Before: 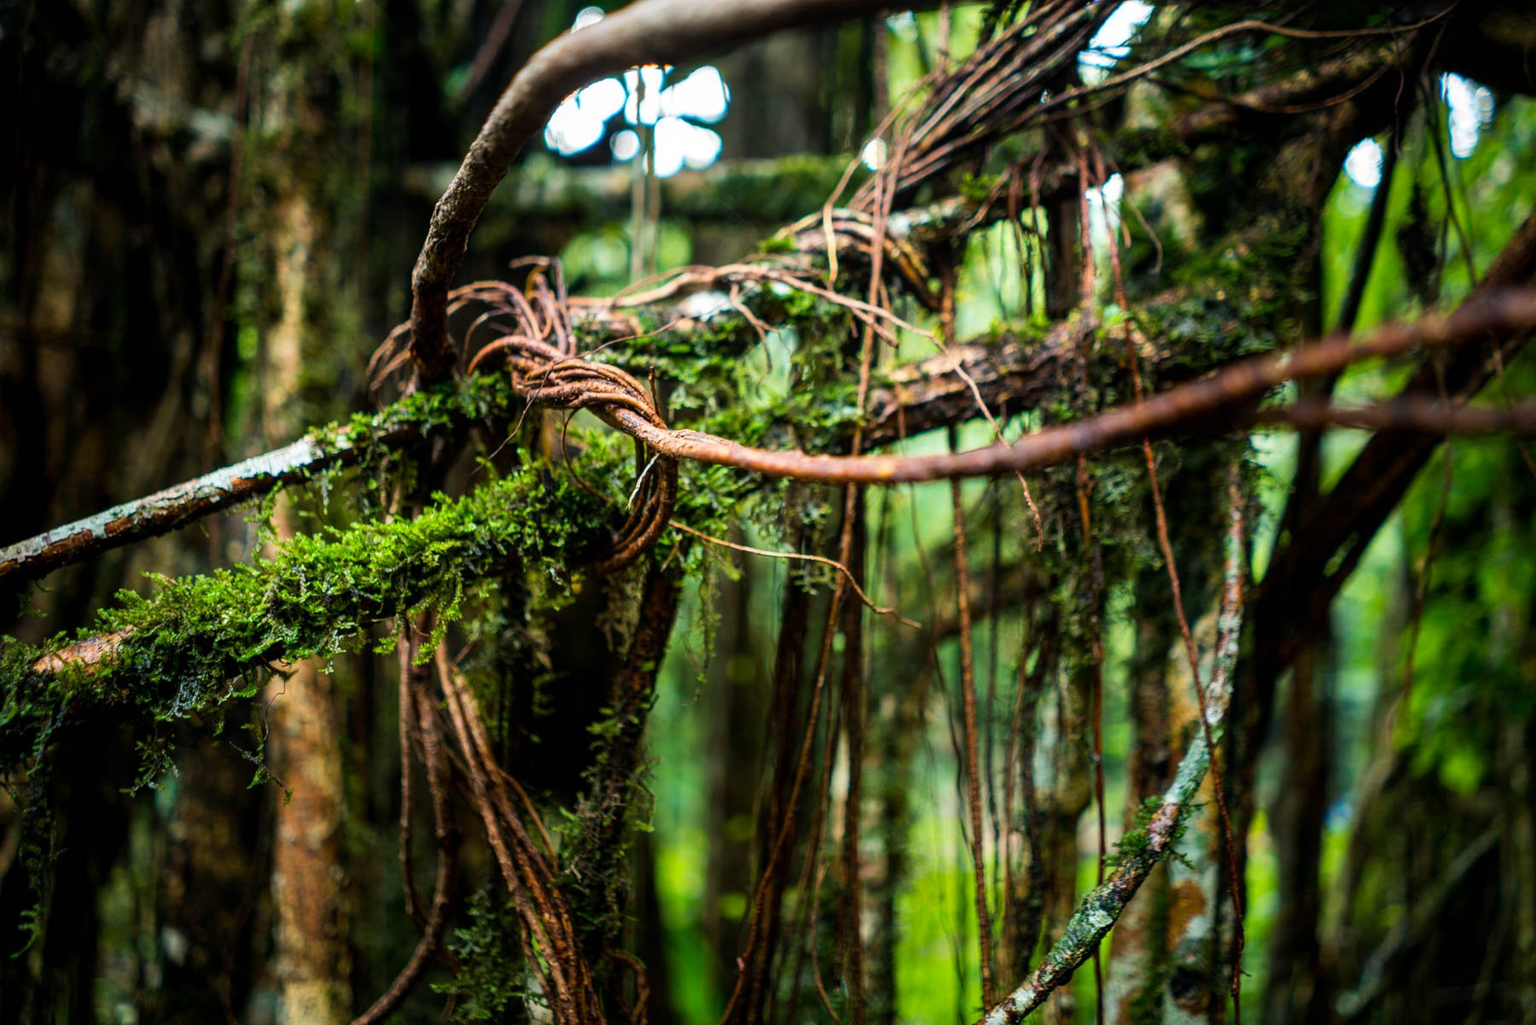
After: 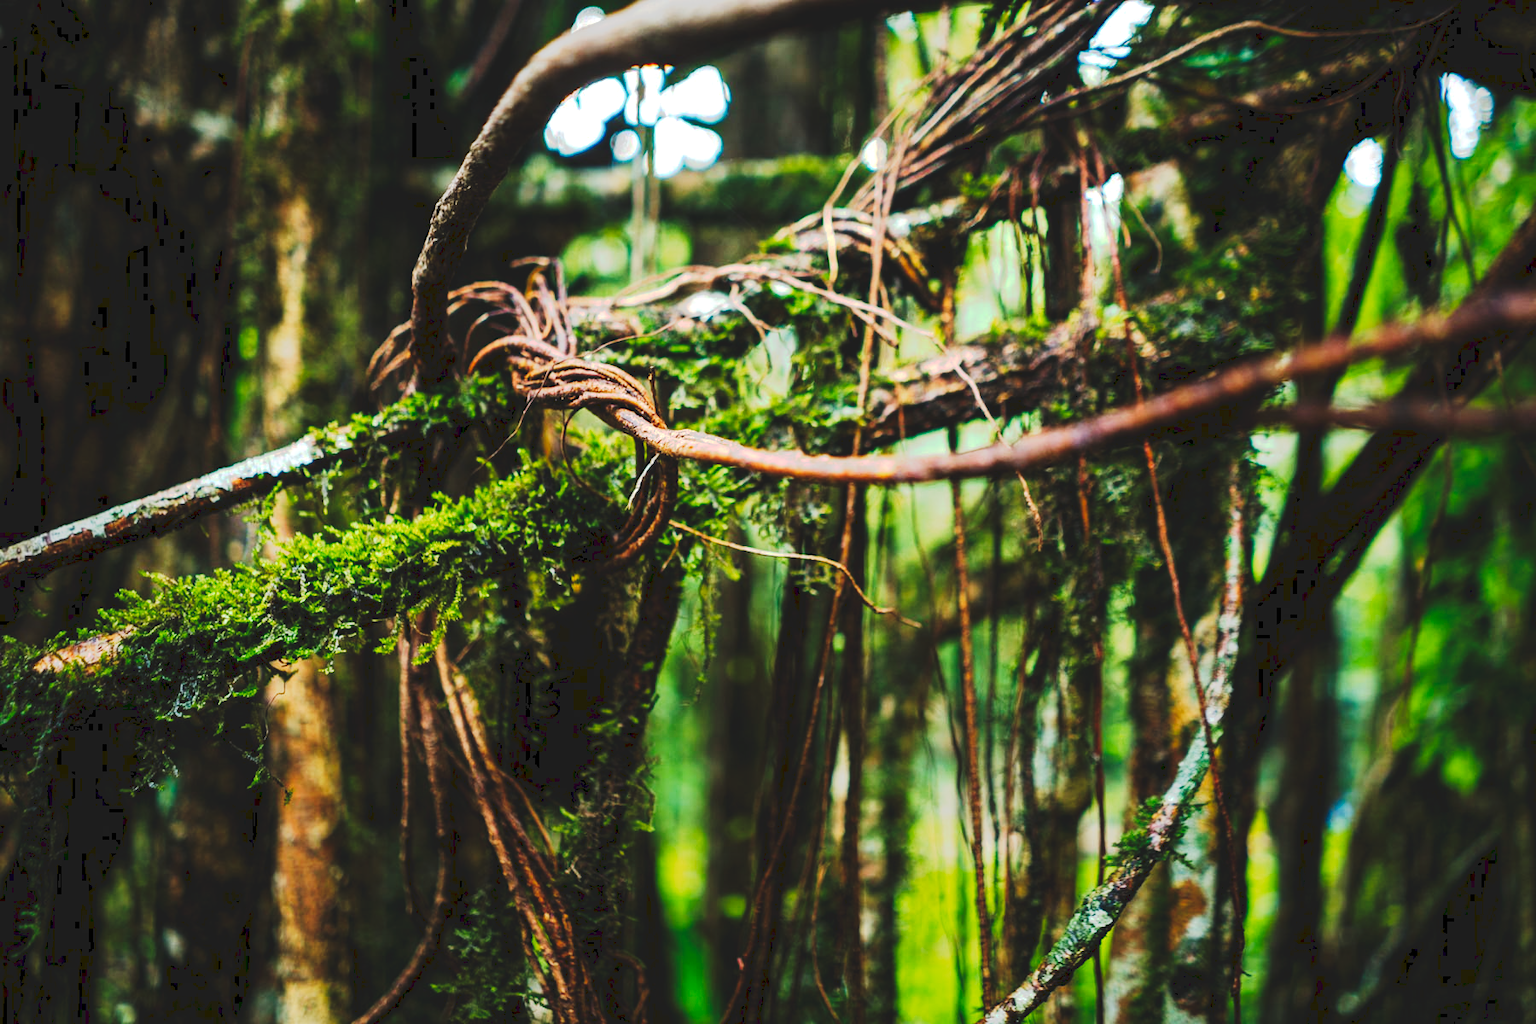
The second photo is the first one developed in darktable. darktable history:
tone curve: curves: ch0 [(0, 0) (0.003, 0.108) (0.011, 0.113) (0.025, 0.113) (0.044, 0.121) (0.069, 0.132) (0.1, 0.145) (0.136, 0.158) (0.177, 0.182) (0.224, 0.215) (0.277, 0.27) (0.335, 0.341) (0.399, 0.424) (0.468, 0.528) (0.543, 0.622) (0.623, 0.721) (0.709, 0.79) (0.801, 0.846) (0.898, 0.871) (1, 1)], preserve colors none
exposure: exposure 0.134 EV, compensate exposure bias true, compensate highlight preservation false
